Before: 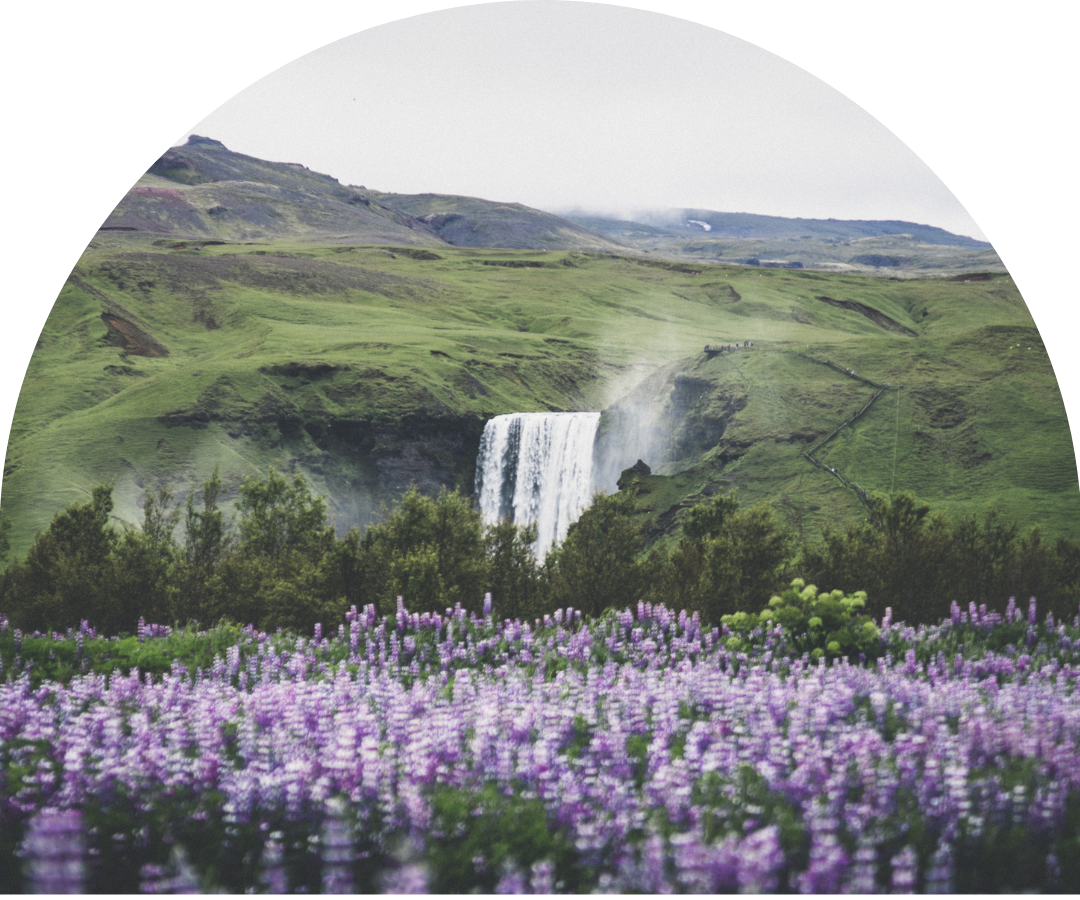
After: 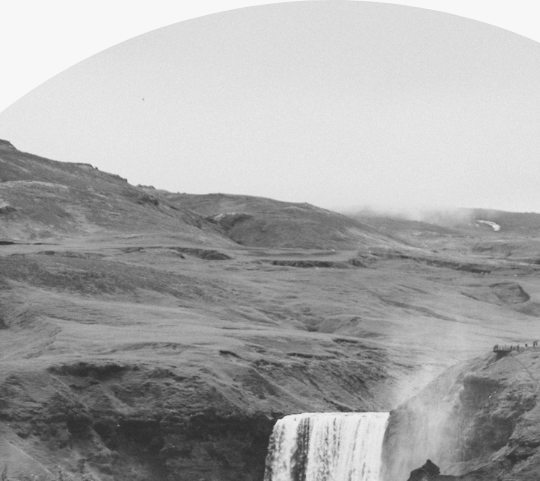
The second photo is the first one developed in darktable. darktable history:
monochrome: a -35.87, b 49.73, size 1.7
crop: left 19.556%, right 30.401%, bottom 46.458%
